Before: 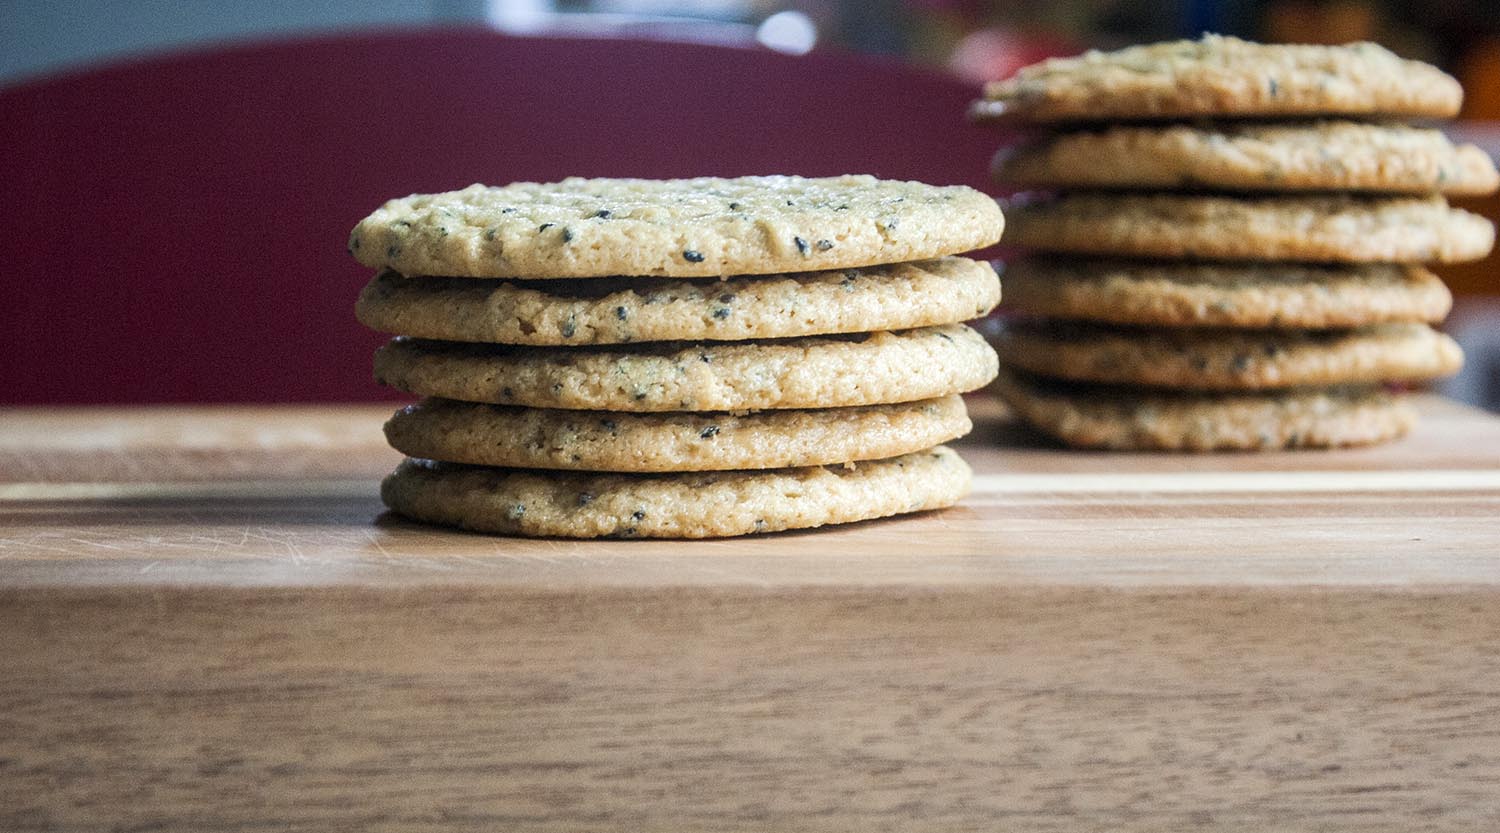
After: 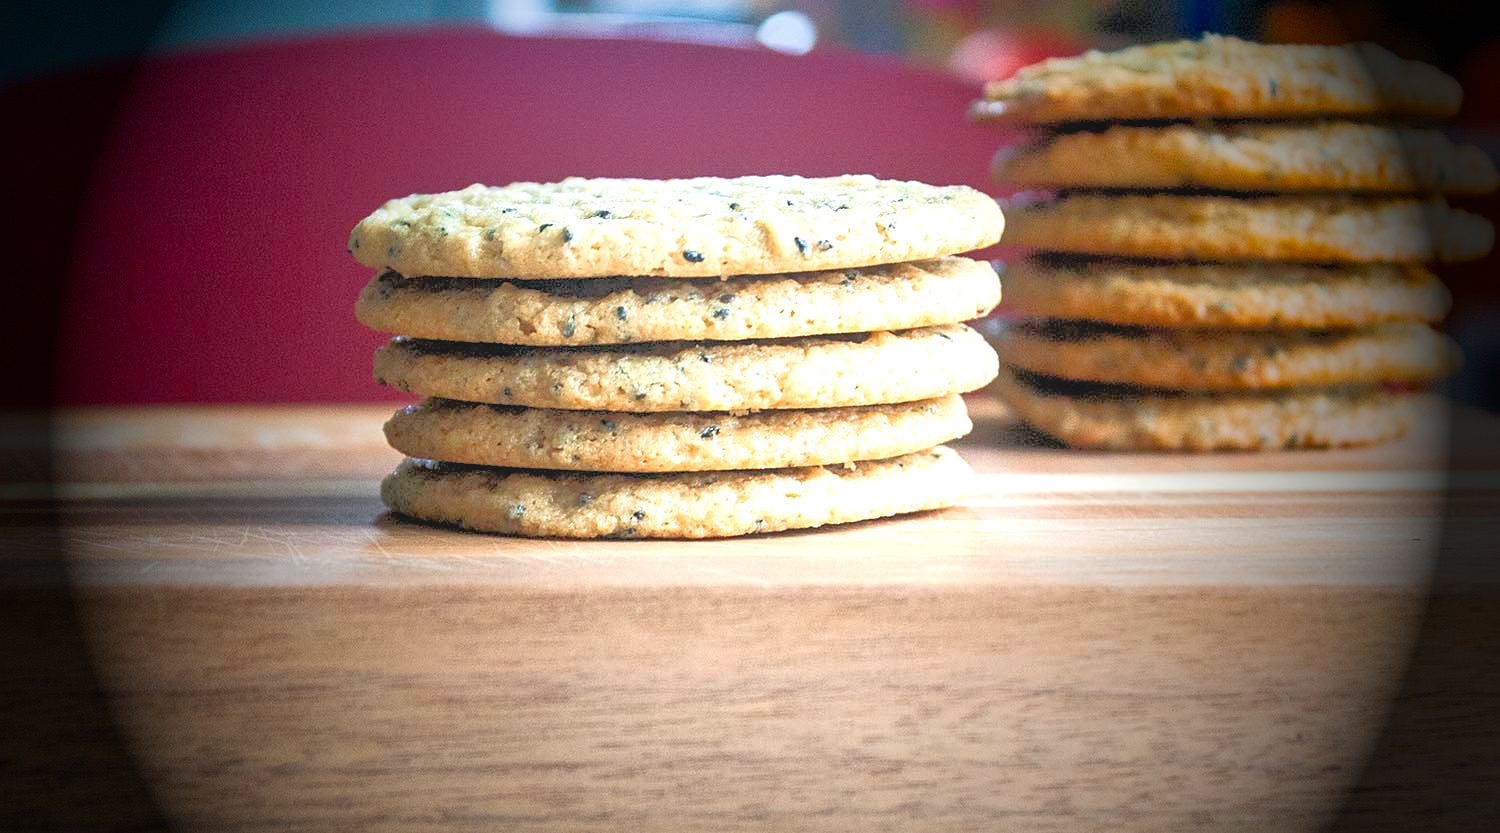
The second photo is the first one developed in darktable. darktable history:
vignetting: fall-off start 33.18%, fall-off radius 64.94%, brightness -0.985, saturation 0.492, width/height ratio 0.954
tone equalizer: -7 EV 0.148 EV, -6 EV 0.577 EV, -5 EV 1.13 EV, -4 EV 1.34 EV, -3 EV 1.18 EV, -2 EV 0.6 EV, -1 EV 0.15 EV
exposure: black level correction 0, exposure 1.107 EV, compensate highlight preservation false
sharpen: amount 0.215
contrast brightness saturation: contrast -0.158, brightness 0.043, saturation -0.131
